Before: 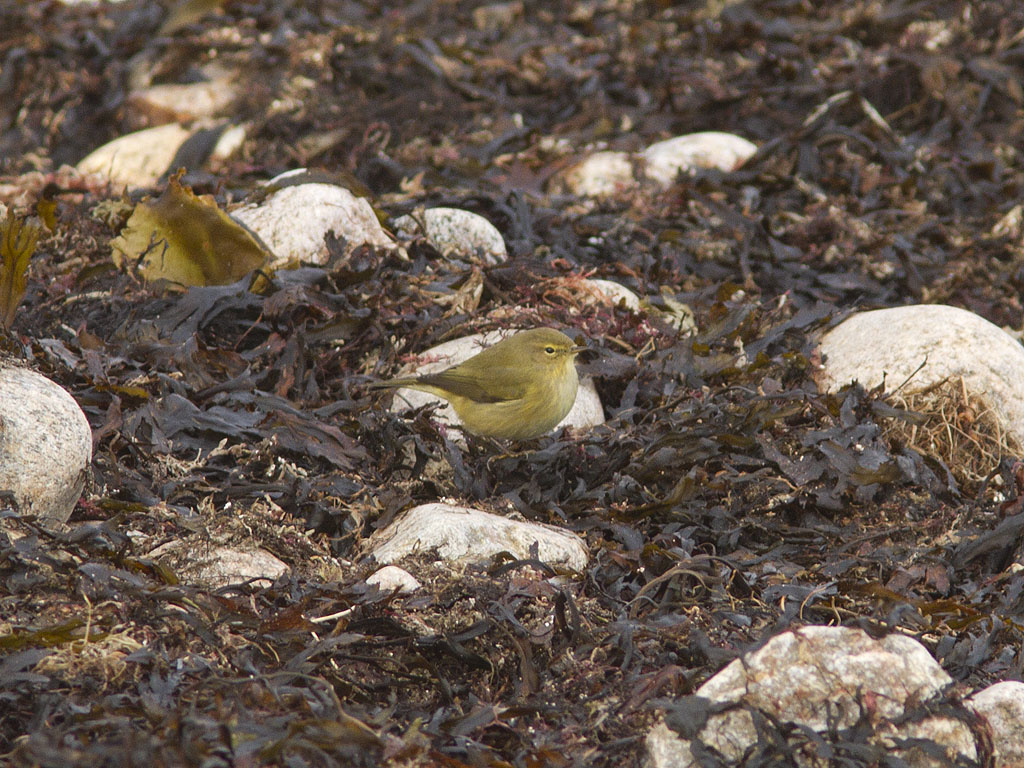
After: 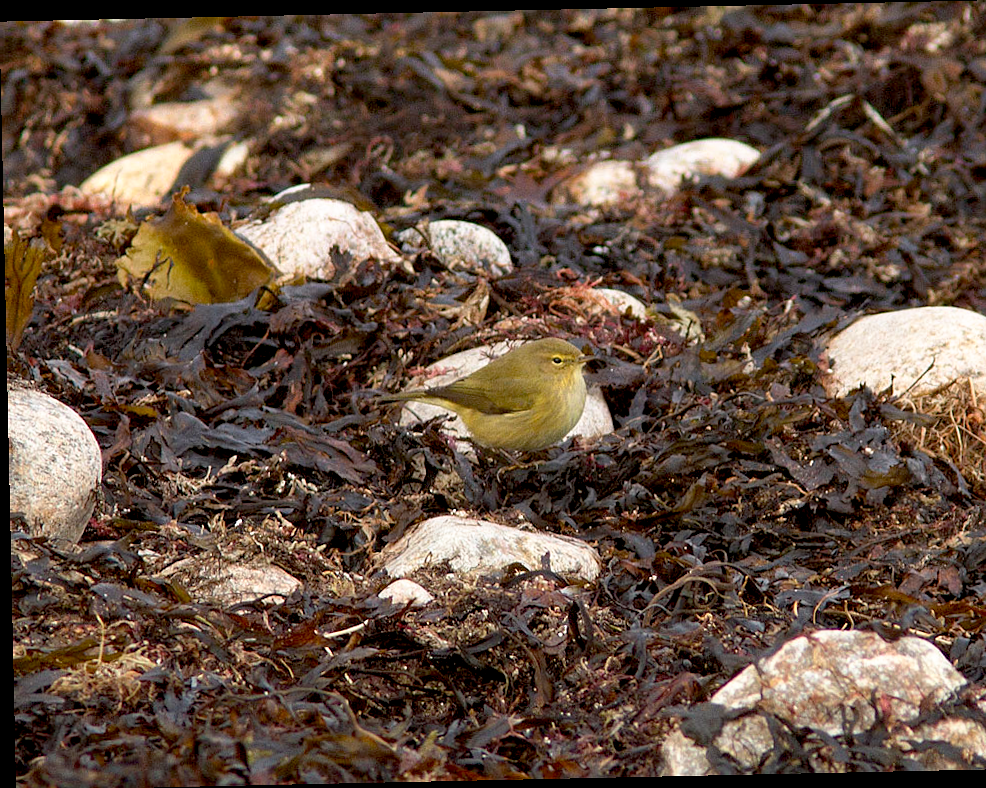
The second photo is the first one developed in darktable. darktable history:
rotate and perspective: rotation -1.24°, automatic cropping off
sharpen: radius 1.272, amount 0.305, threshold 0
crop and rotate: right 5.167%
base curve: curves: ch0 [(0.017, 0) (0.425, 0.441) (0.844, 0.933) (1, 1)], preserve colors none
